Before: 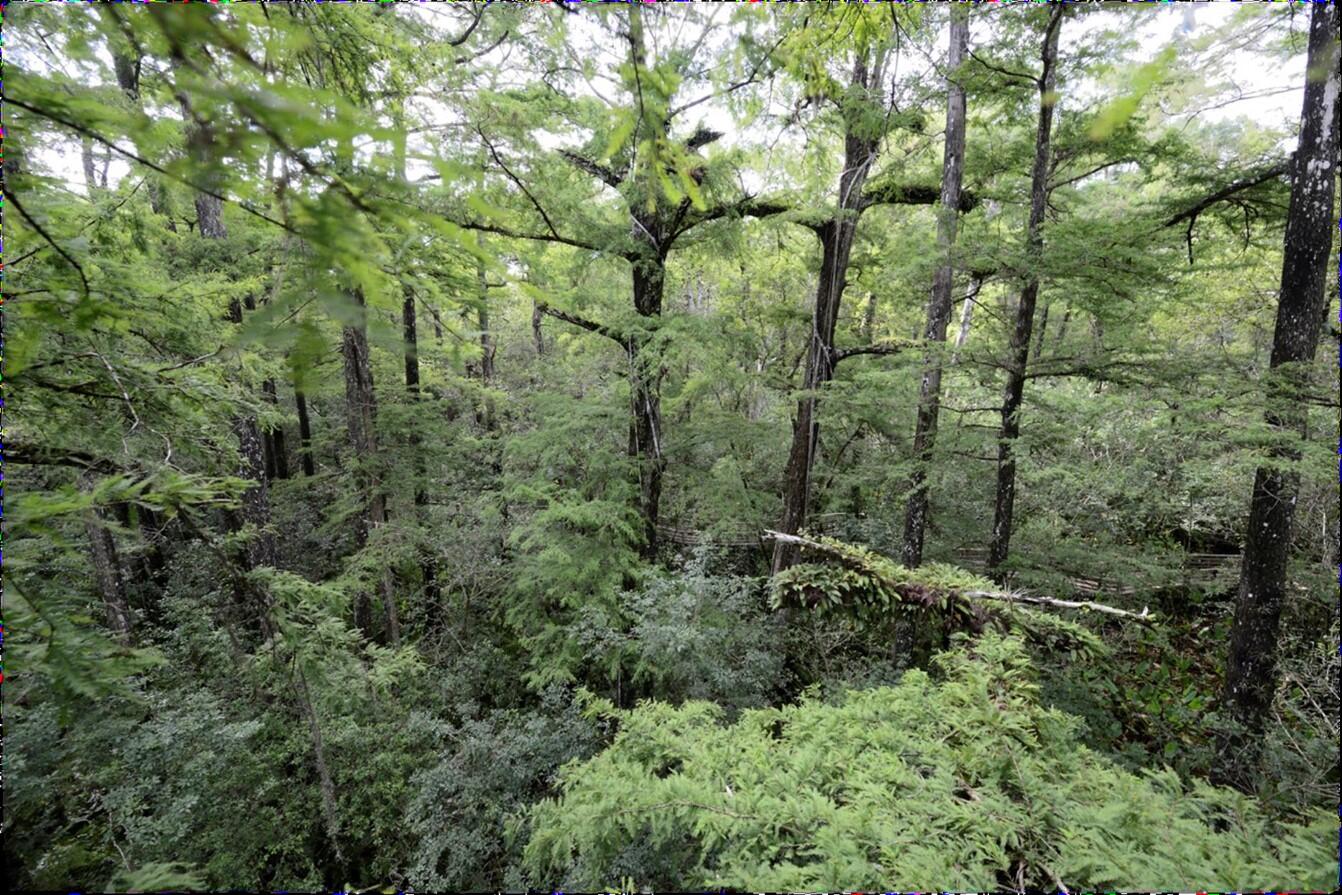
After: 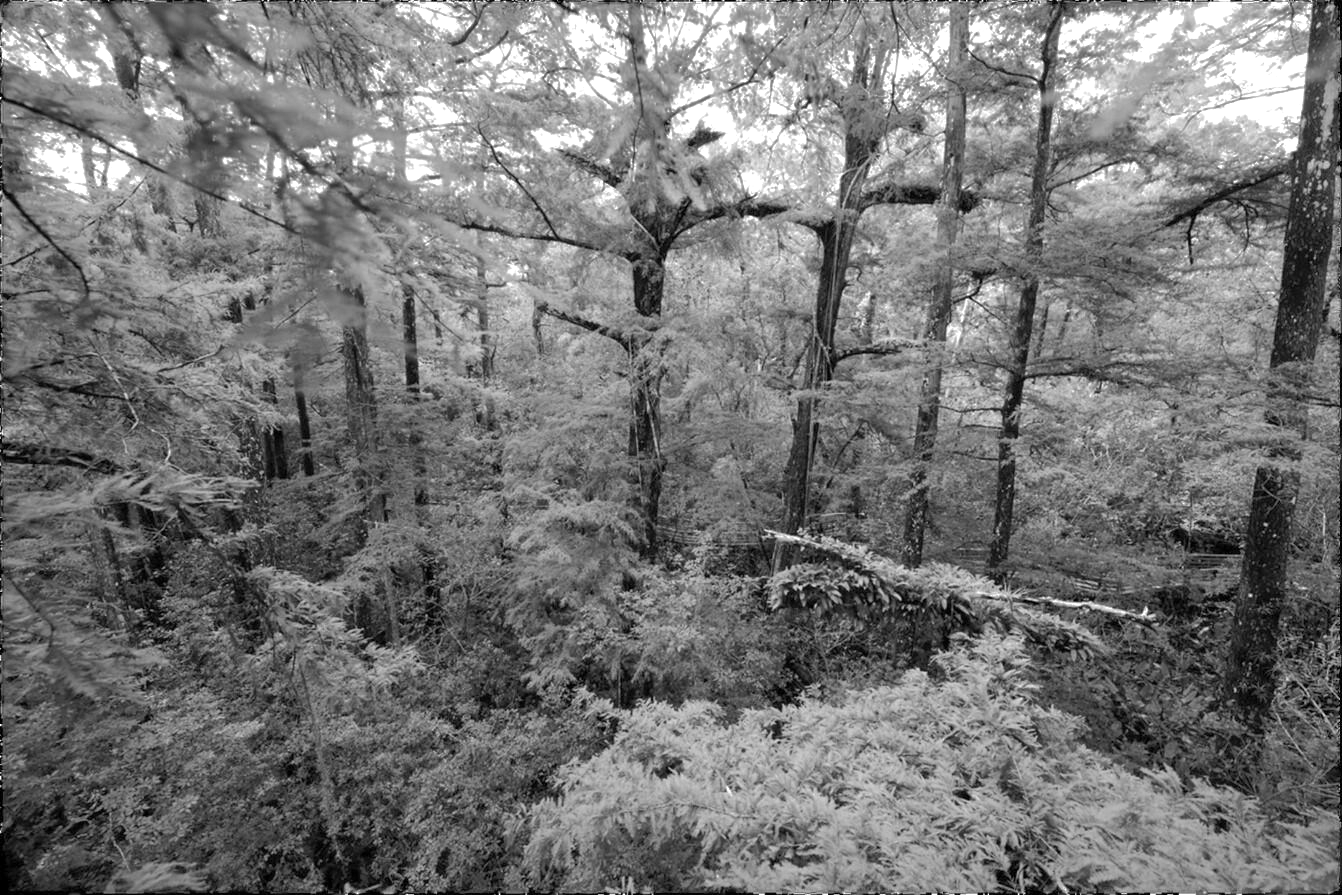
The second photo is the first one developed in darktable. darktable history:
monochrome: on, module defaults
shadows and highlights: highlights -60
exposure: exposure 0.191 EV, compensate highlight preservation false
